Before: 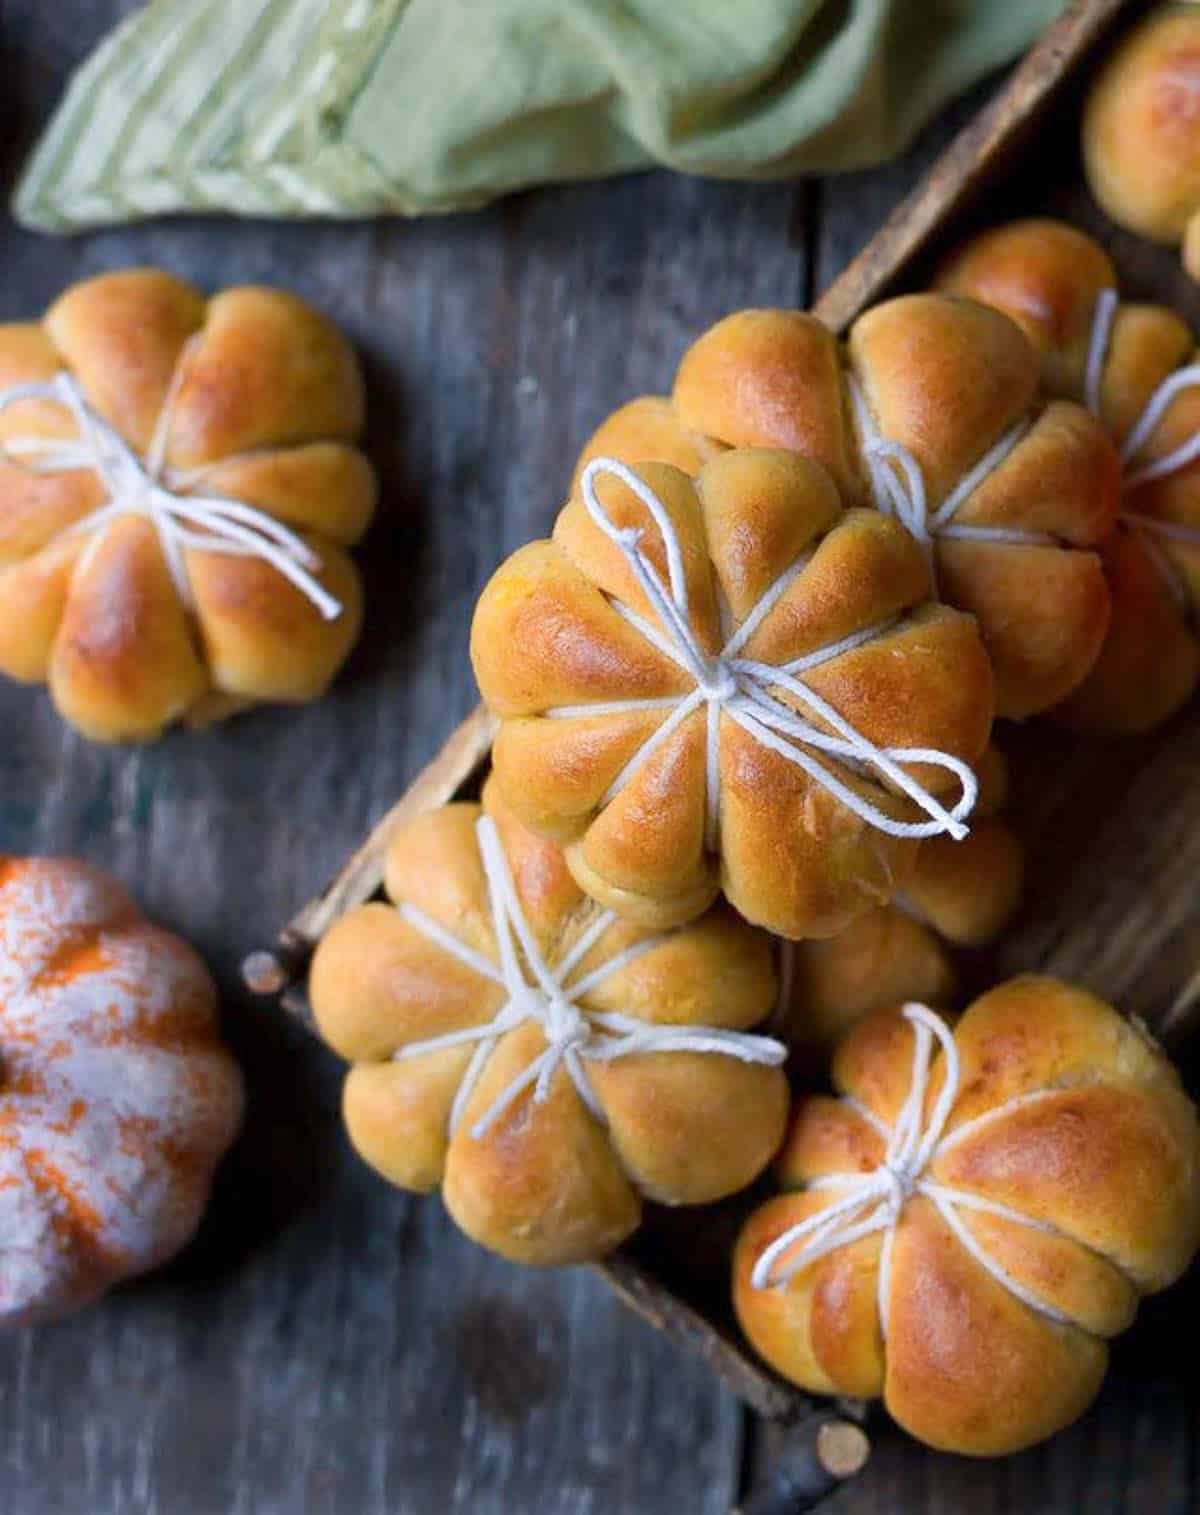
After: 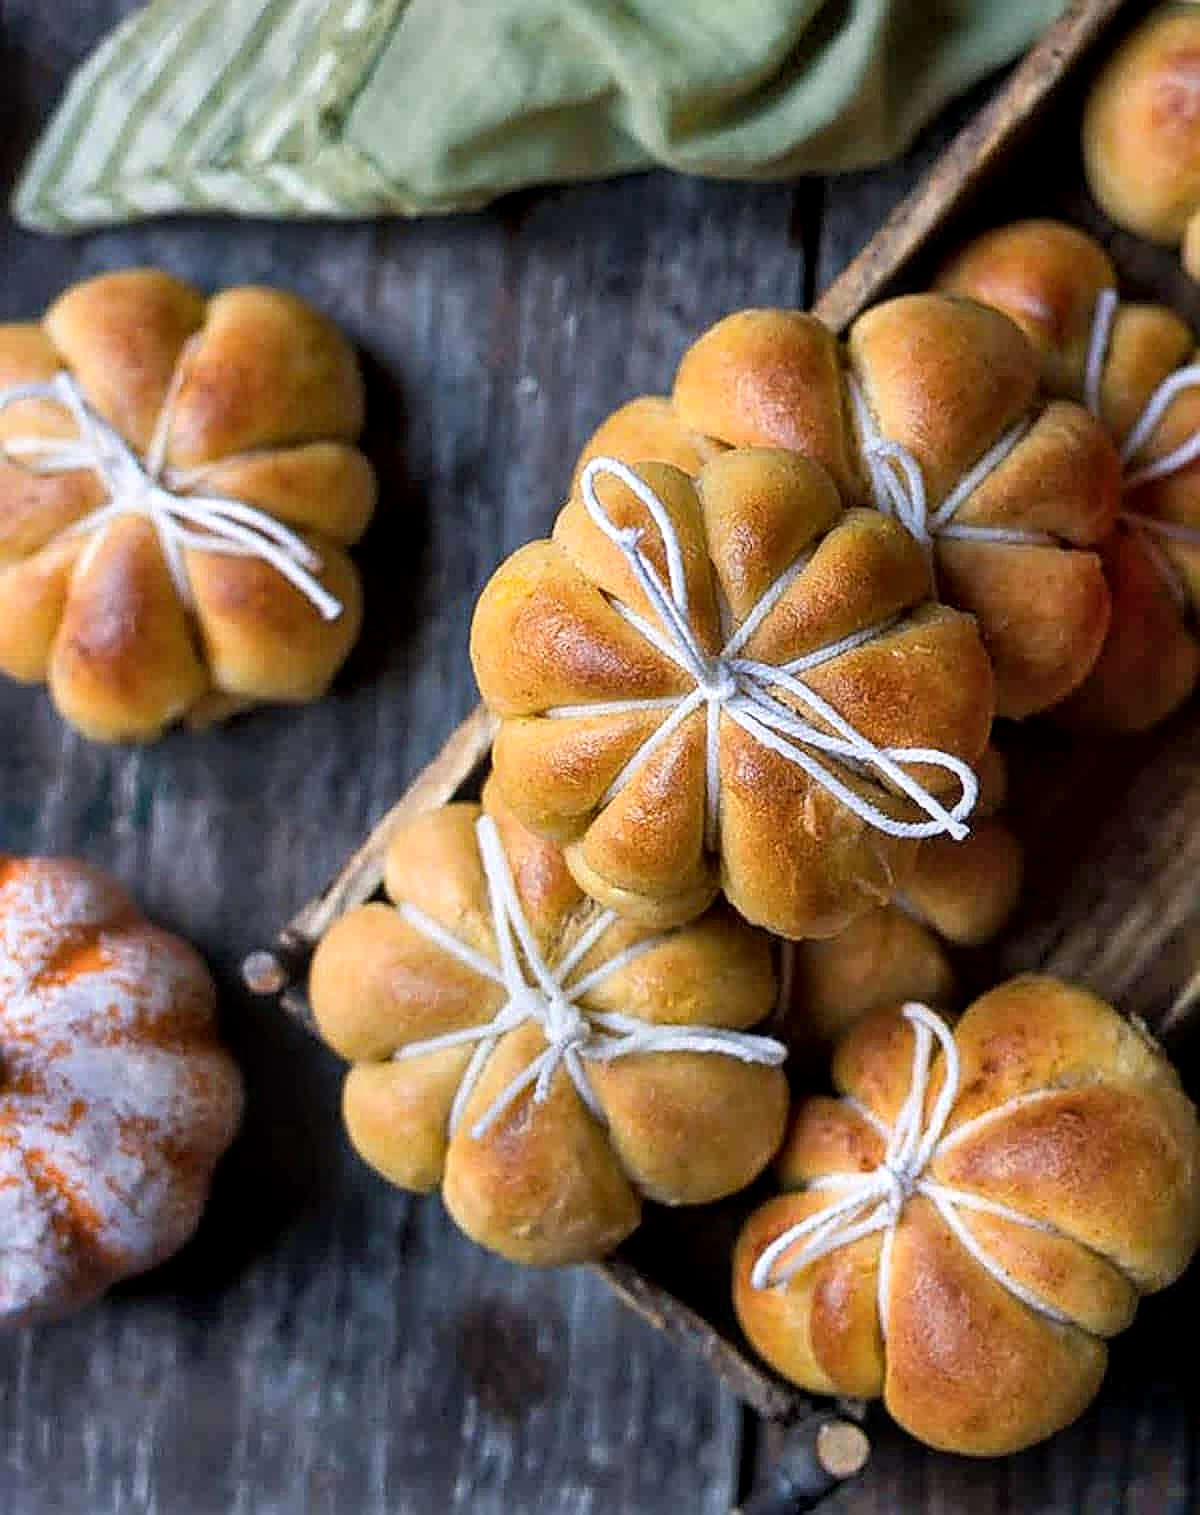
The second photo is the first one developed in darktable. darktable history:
rgb curve: curves: ch0 [(0, 0) (0.078, 0.051) (0.929, 0.956) (1, 1)], compensate middle gray true
shadows and highlights: highlights color adjustment 0%, low approximation 0.01, soften with gaussian
local contrast: on, module defaults
sharpen: amount 1
